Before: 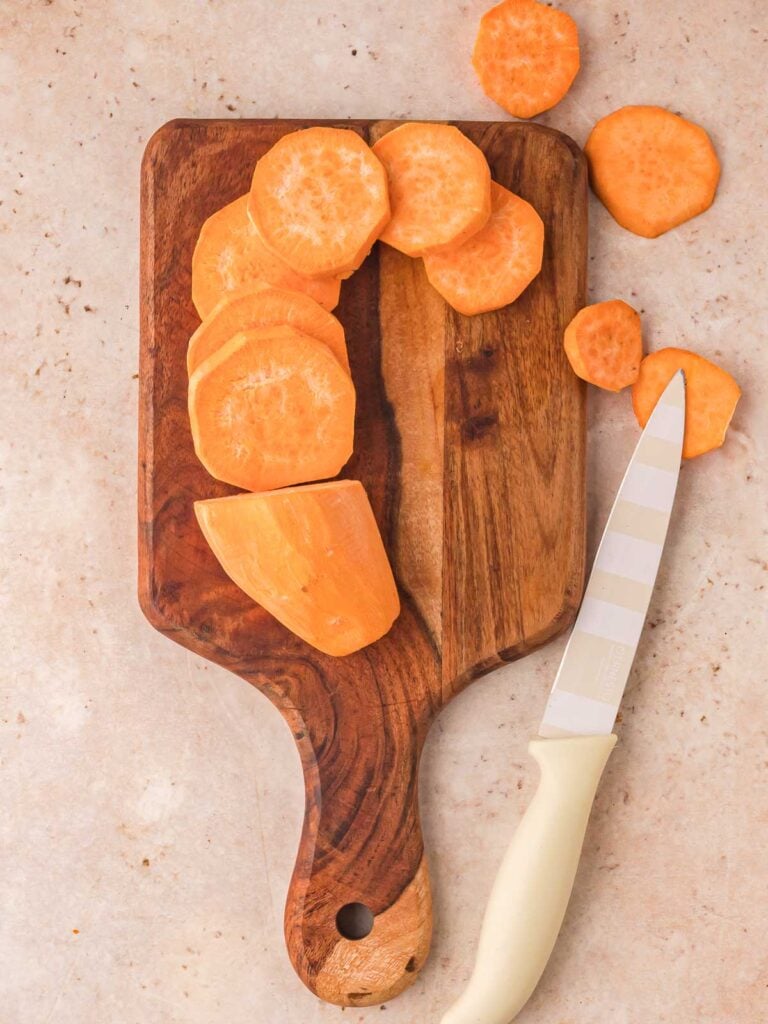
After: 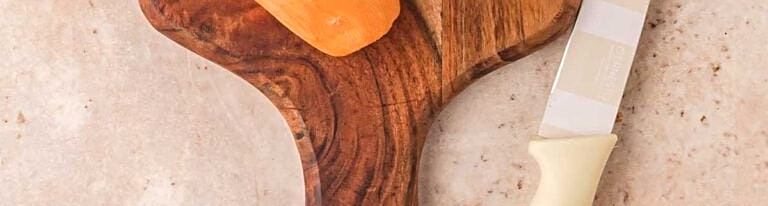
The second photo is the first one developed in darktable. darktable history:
tone equalizer: on, module defaults
sharpen: on, module defaults
local contrast: detail 117%
crop and rotate: top 58.655%, bottom 21.152%
